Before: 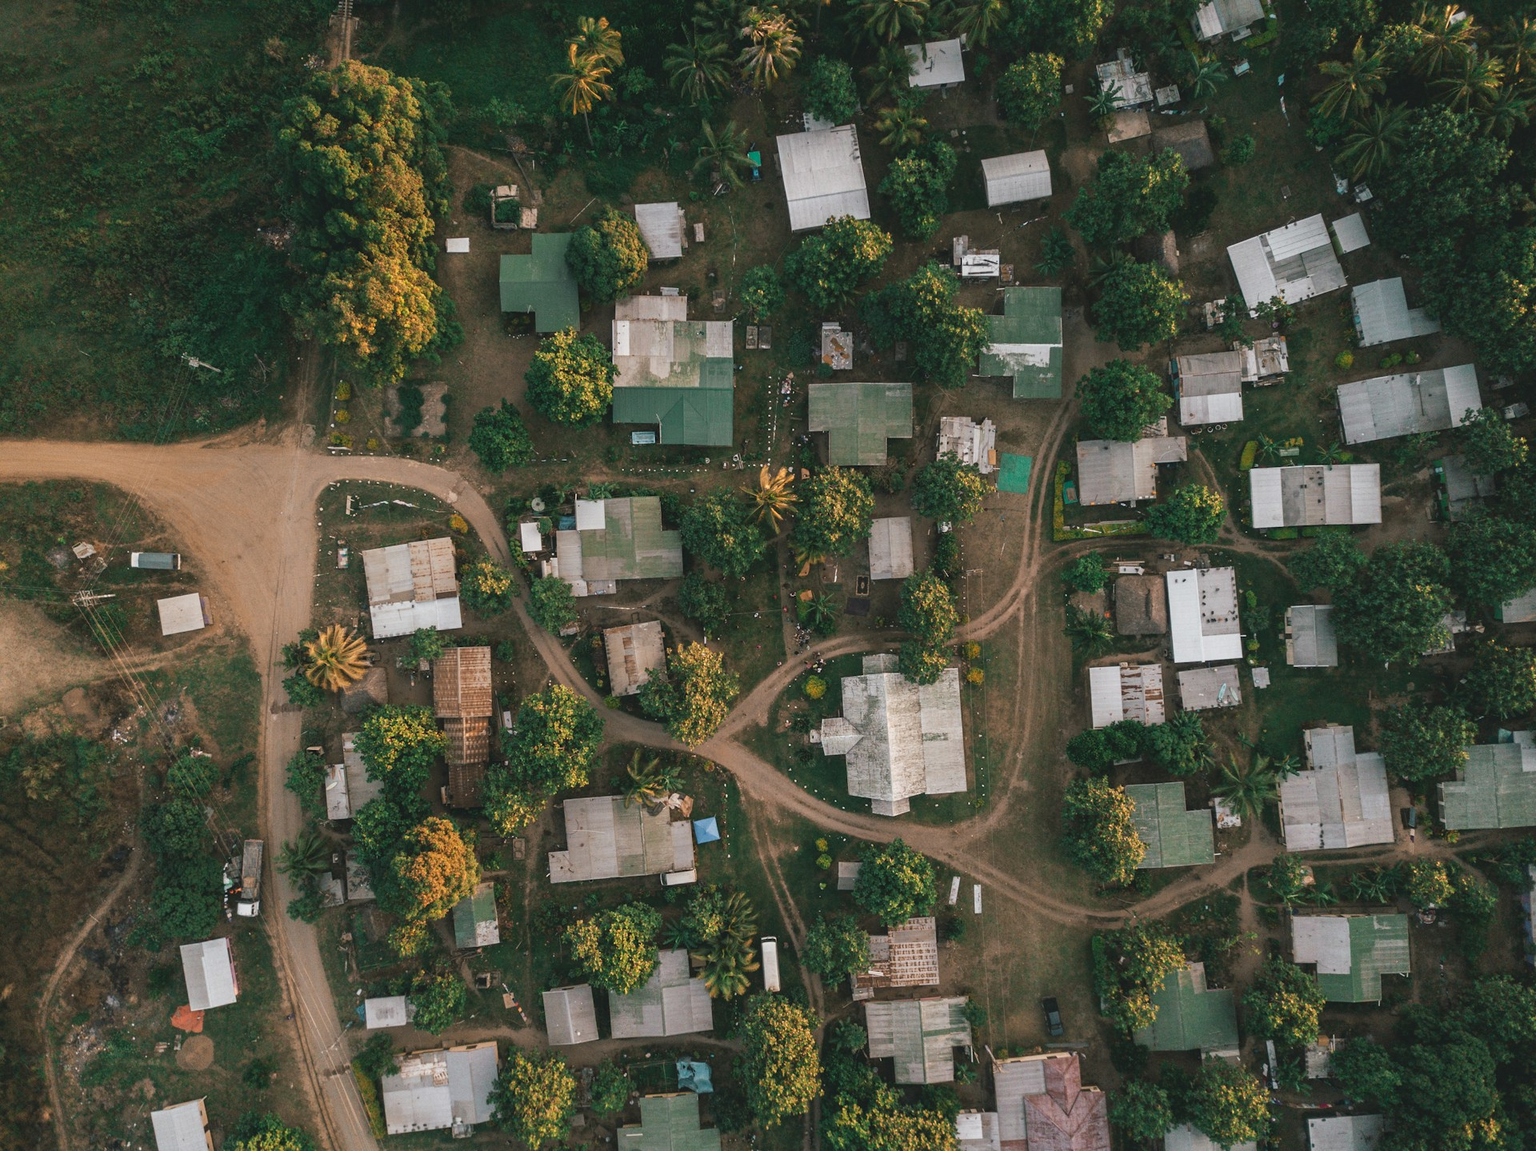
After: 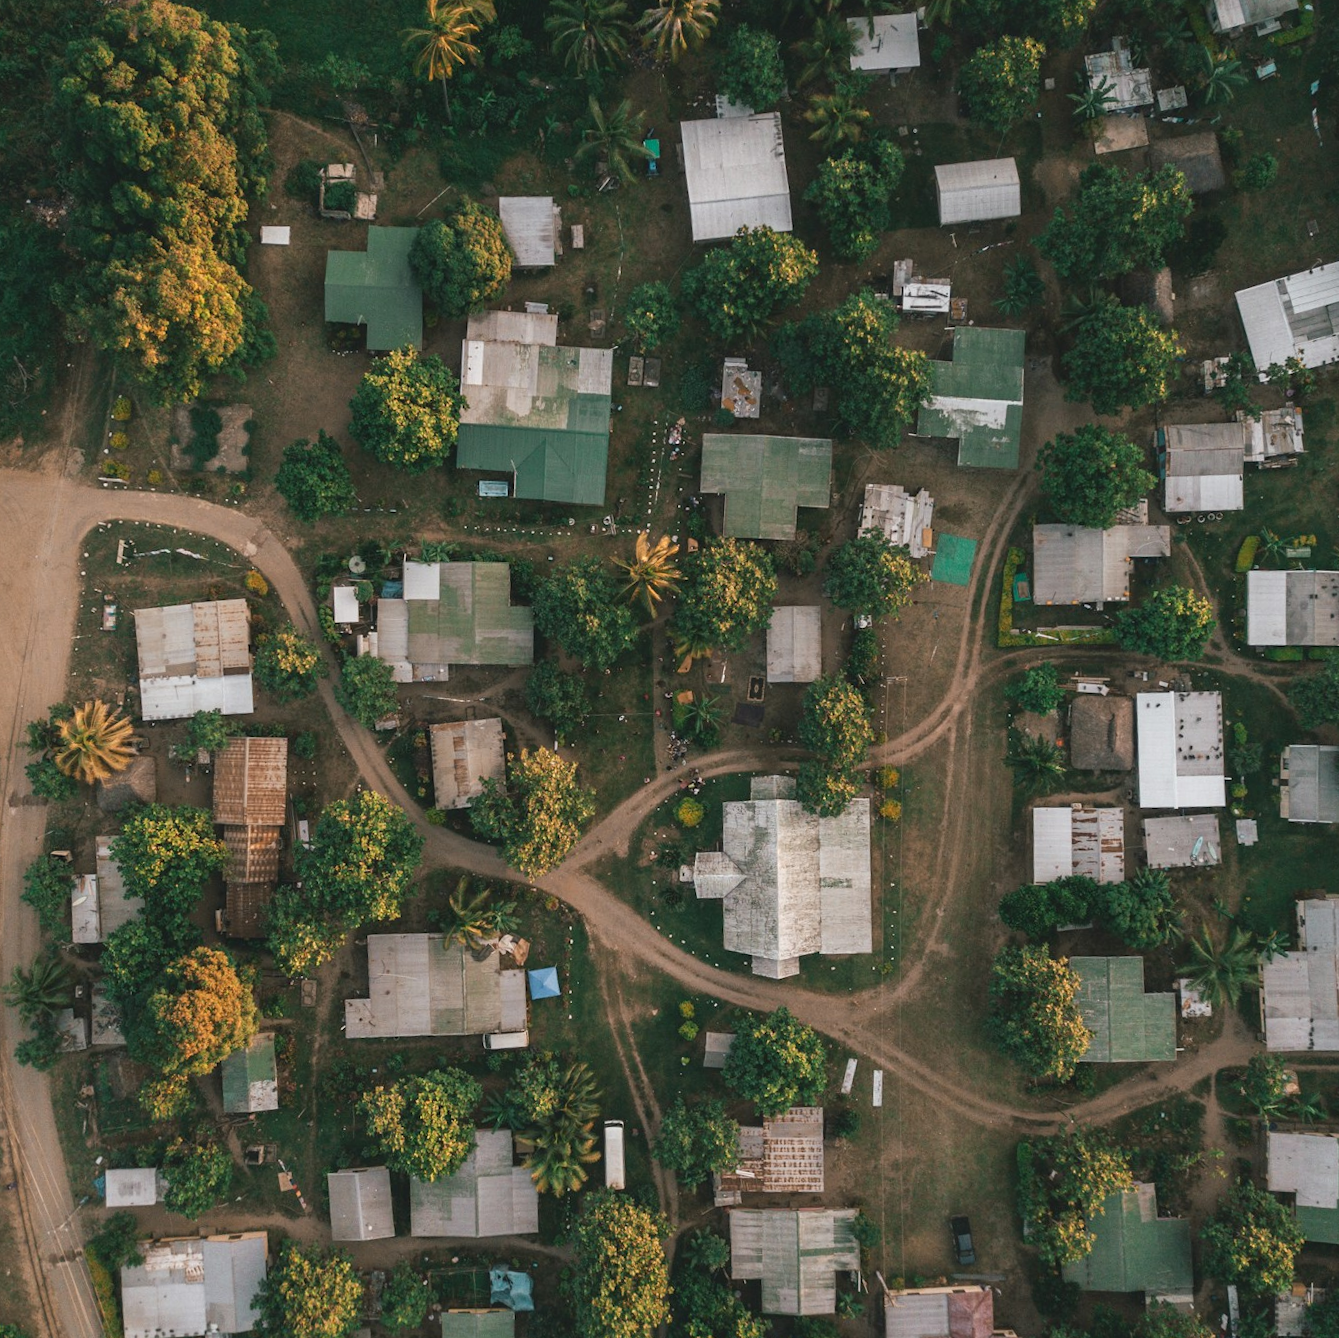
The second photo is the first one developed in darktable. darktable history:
crop and rotate: angle -3.27°, left 14.277%, top 0.028%, right 10.766%, bottom 0.028%
tone equalizer: on, module defaults
